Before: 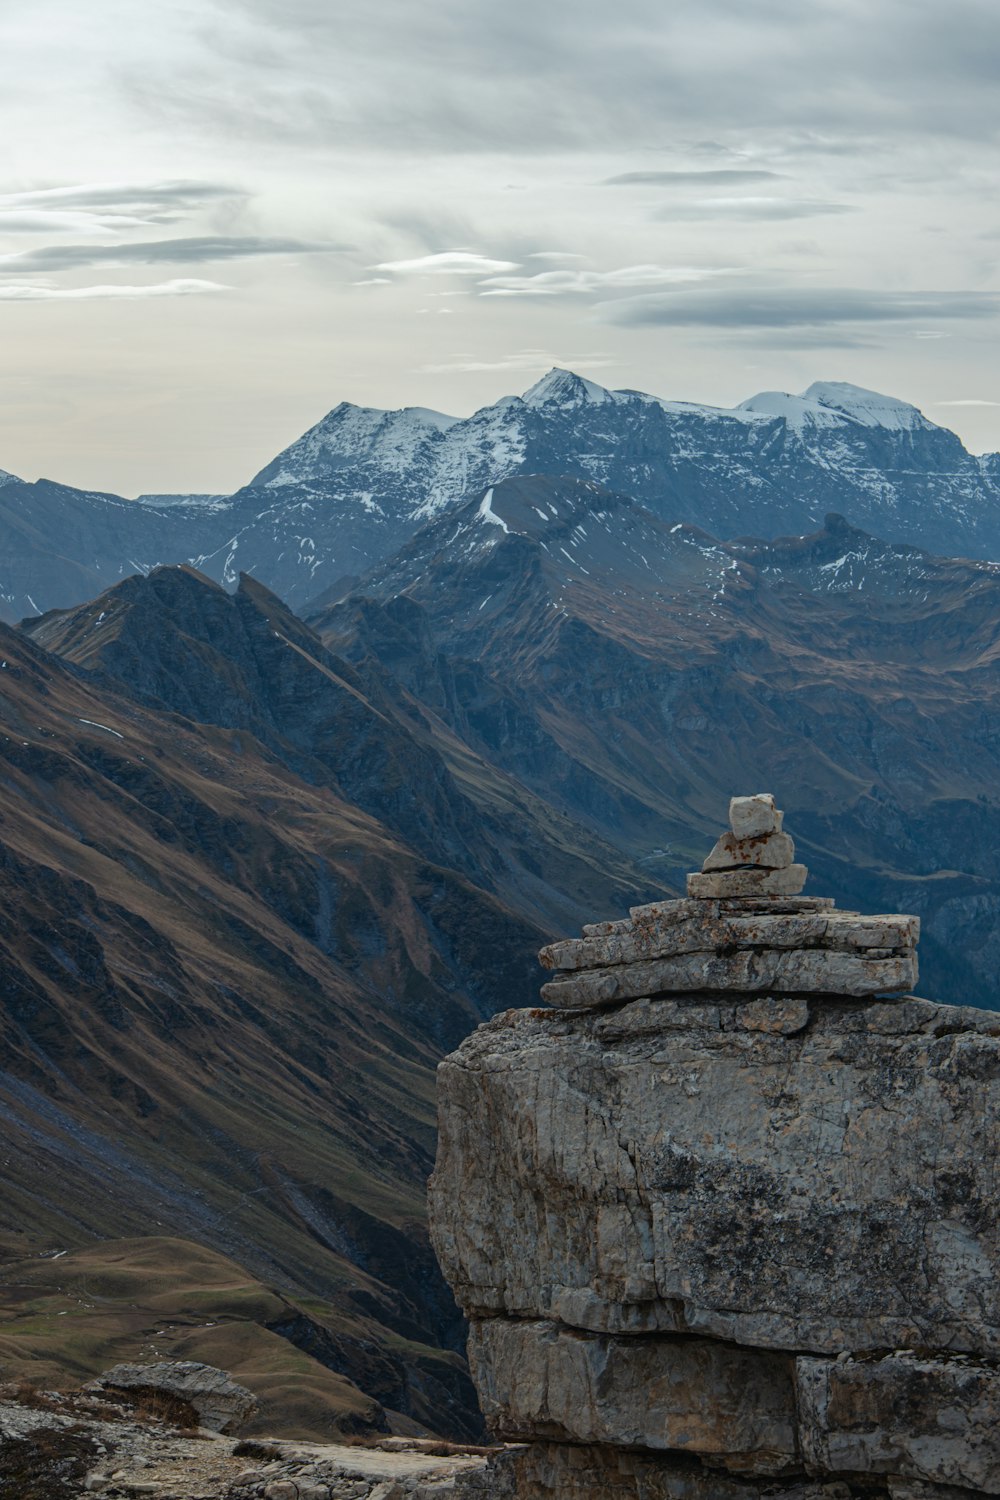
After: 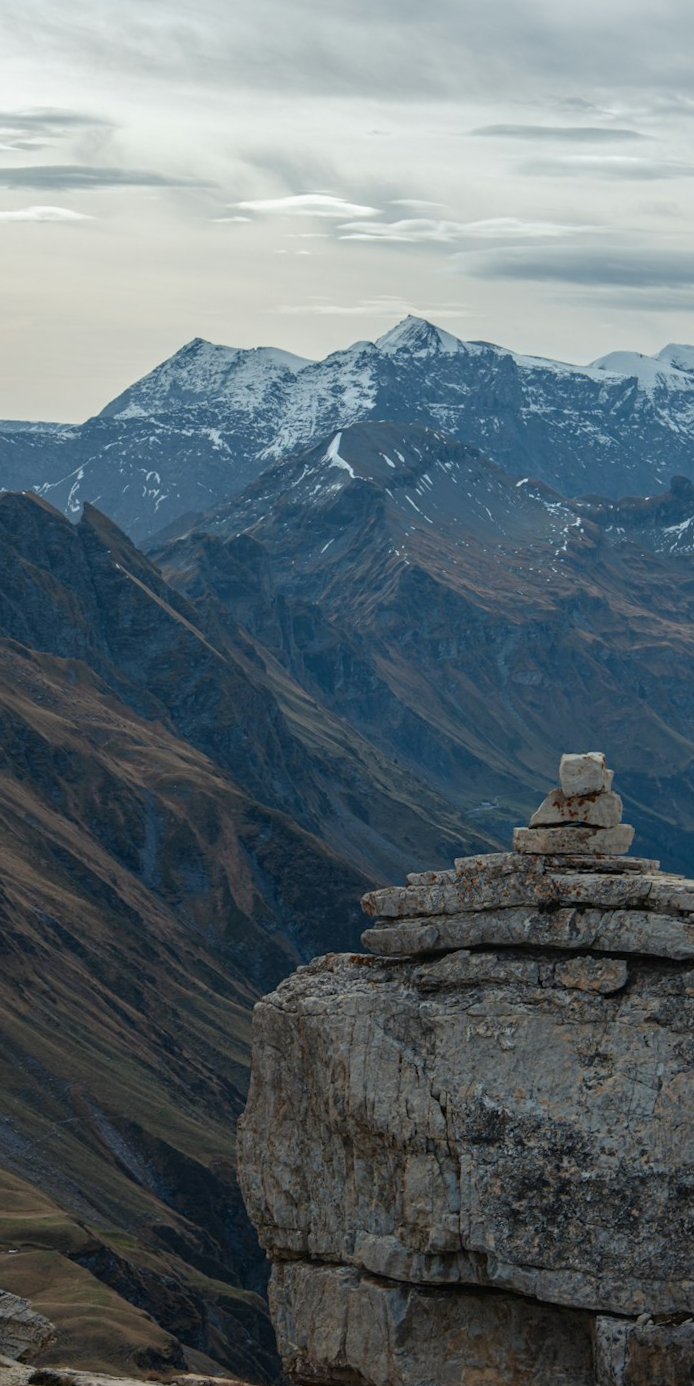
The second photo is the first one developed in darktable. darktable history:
crop and rotate: angle -3.16°, left 13.929%, top 0.038%, right 11.008%, bottom 0.016%
